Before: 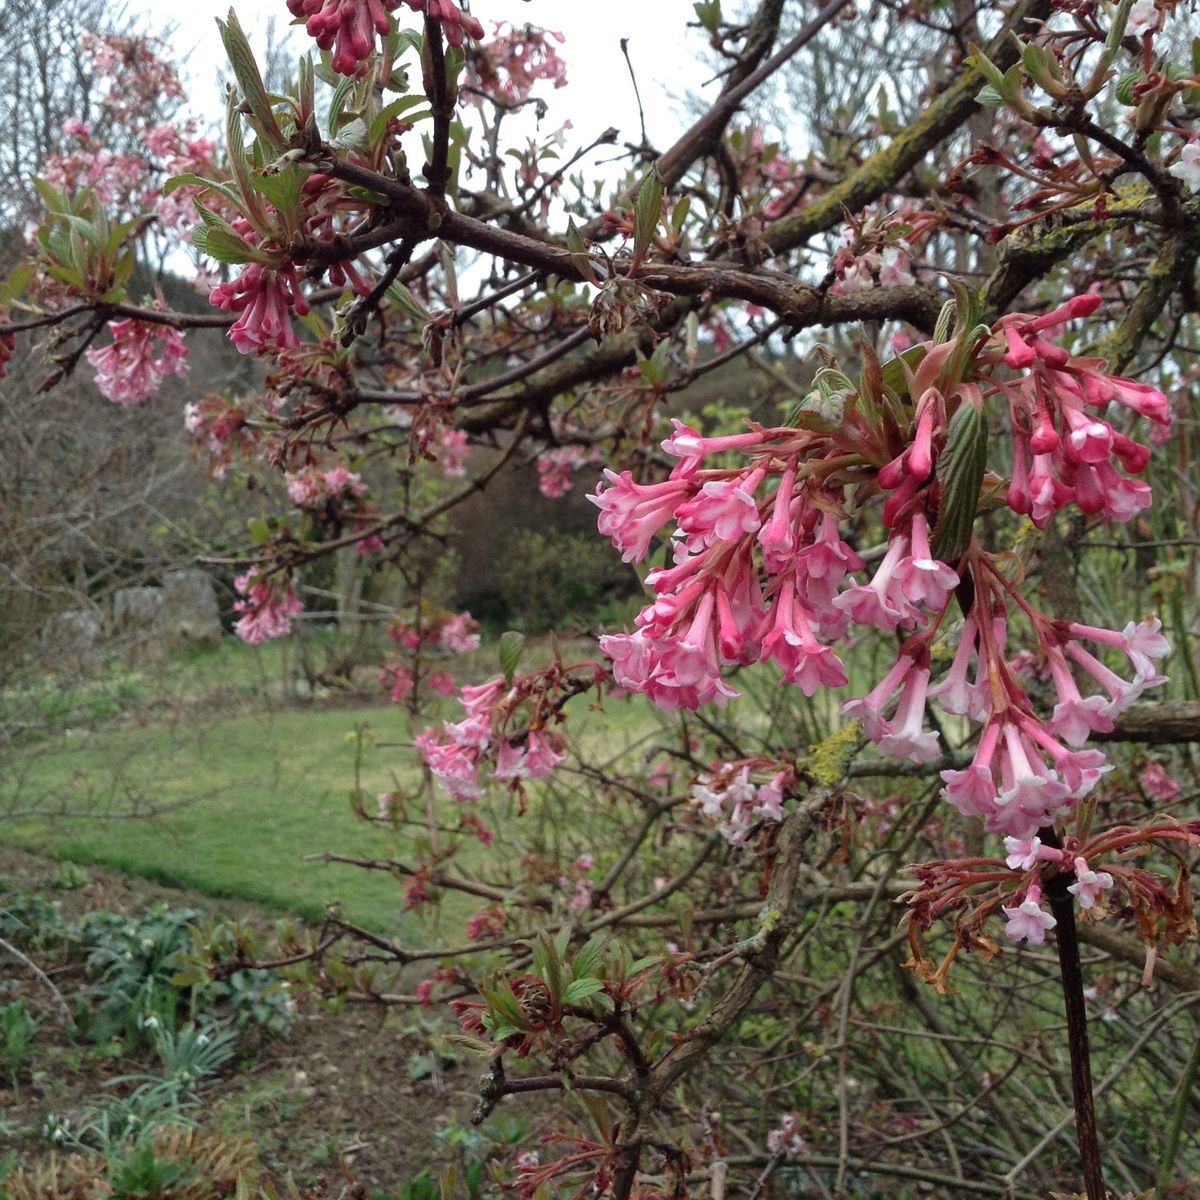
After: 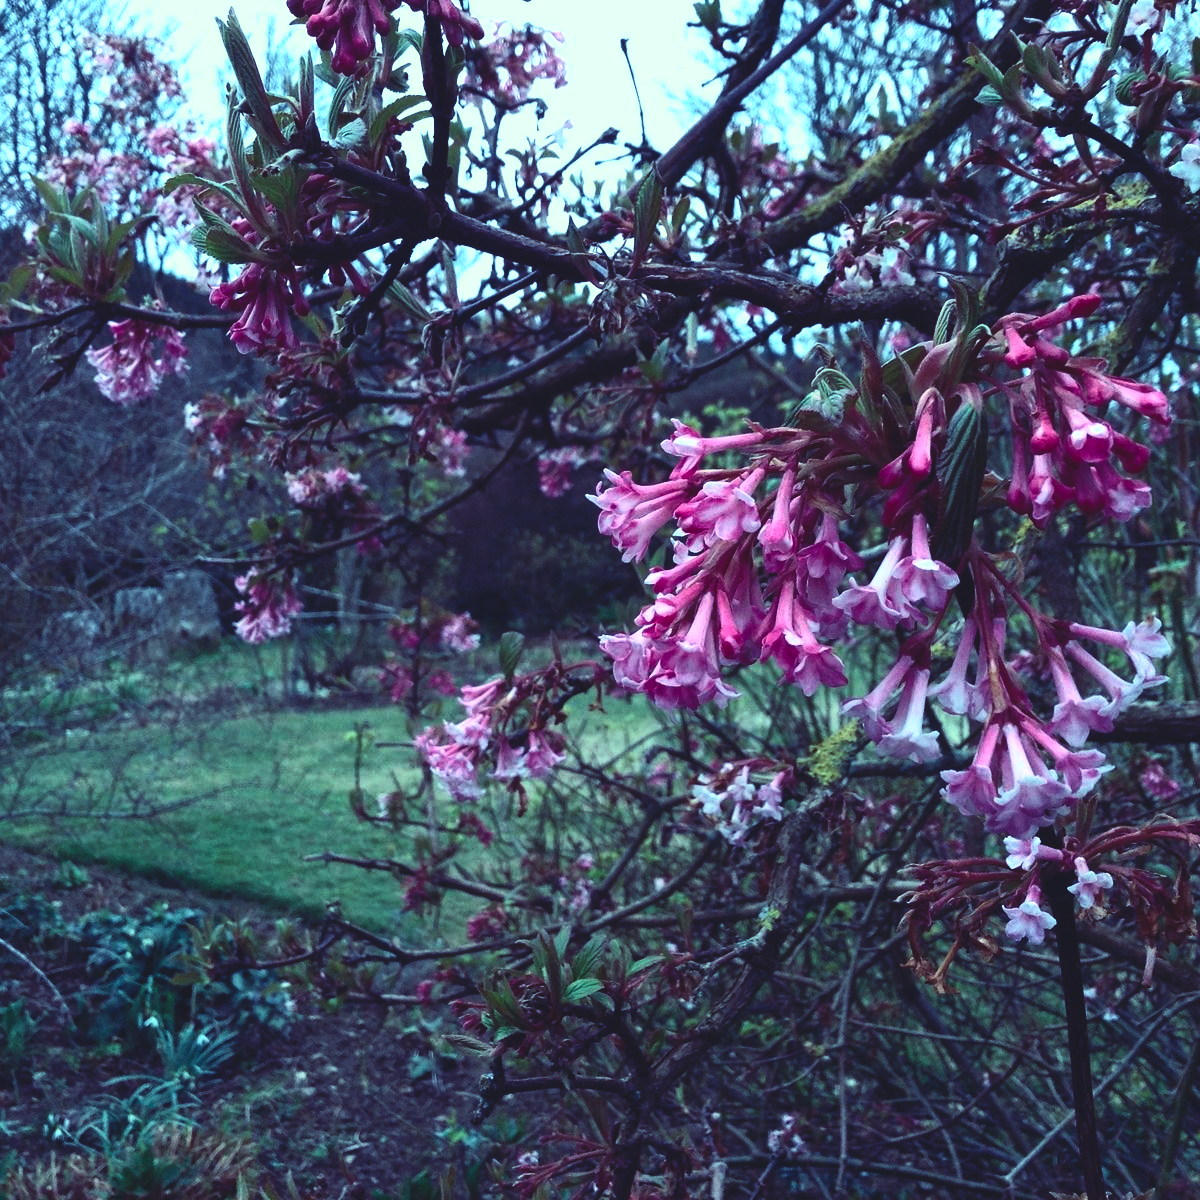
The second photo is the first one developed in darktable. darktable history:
tone equalizer: on, module defaults
contrast brightness saturation: contrast 0.4, brightness 0.05, saturation 0.25
rgb curve: curves: ch0 [(0, 0.186) (0.314, 0.284) (0.576, 0.466) (0.805, 0.691) (0.936, 0.886)]; ch1 [(0, 0.186) (0.314, 0.284) (0.581, 0.534) (0.771, 0.746) (0.936, 0.958)]; ch2 [(0, 0.216) (0.275, 0.39) (1, 1)], mode RGB, independent channels, compensate middle gray true, preserve colors none
